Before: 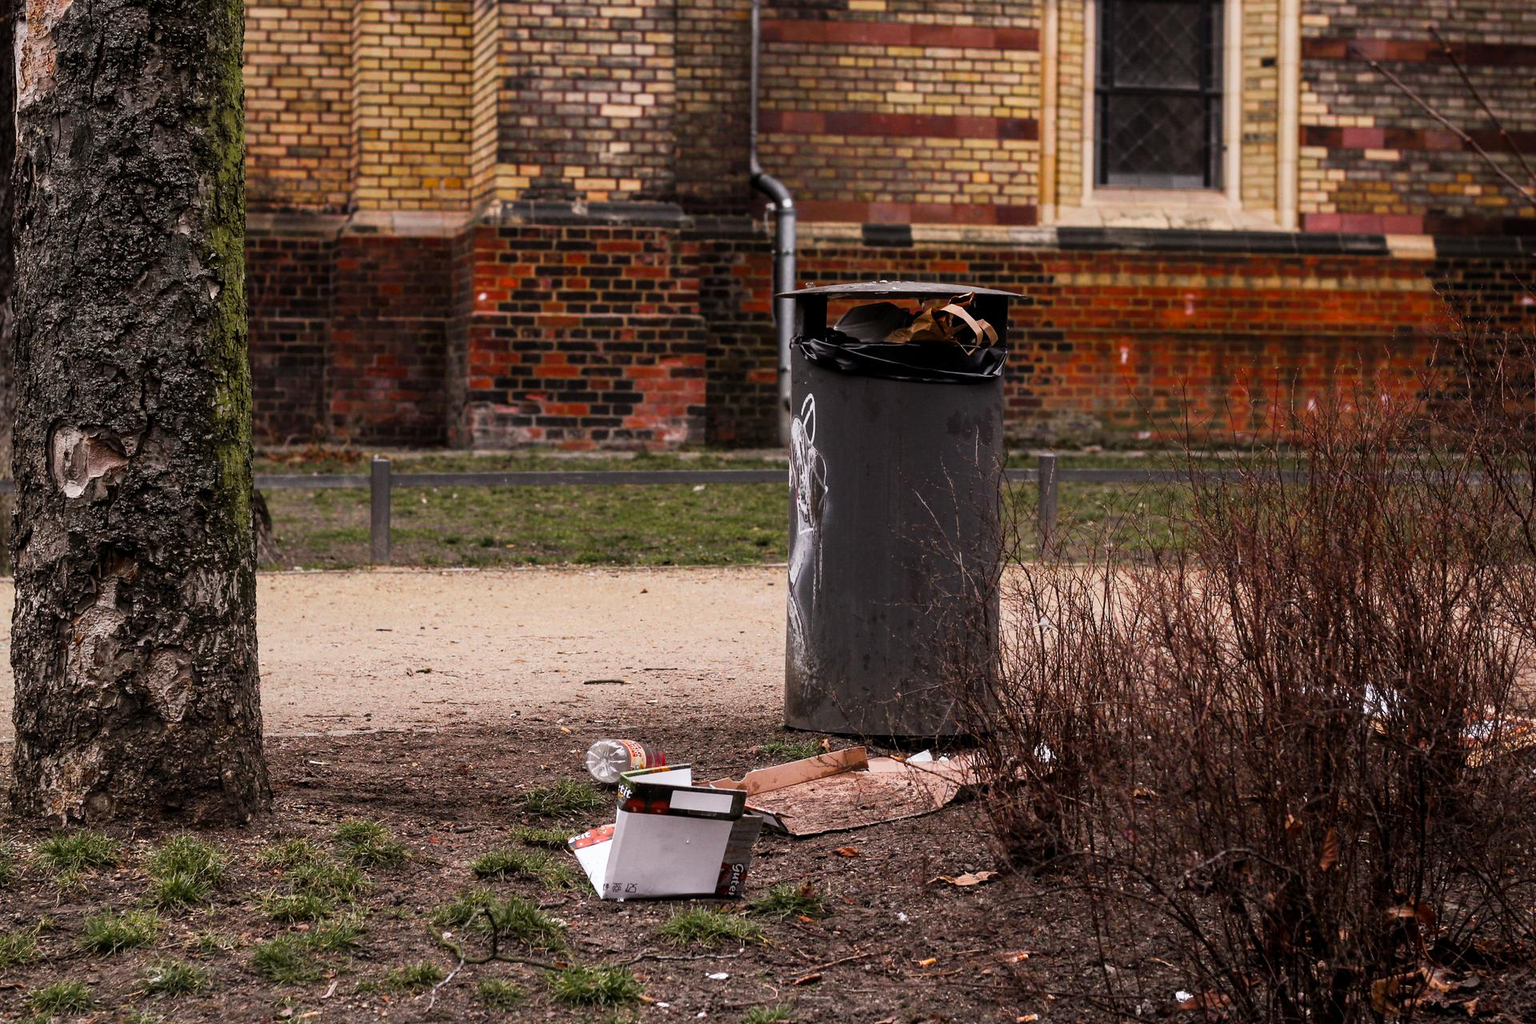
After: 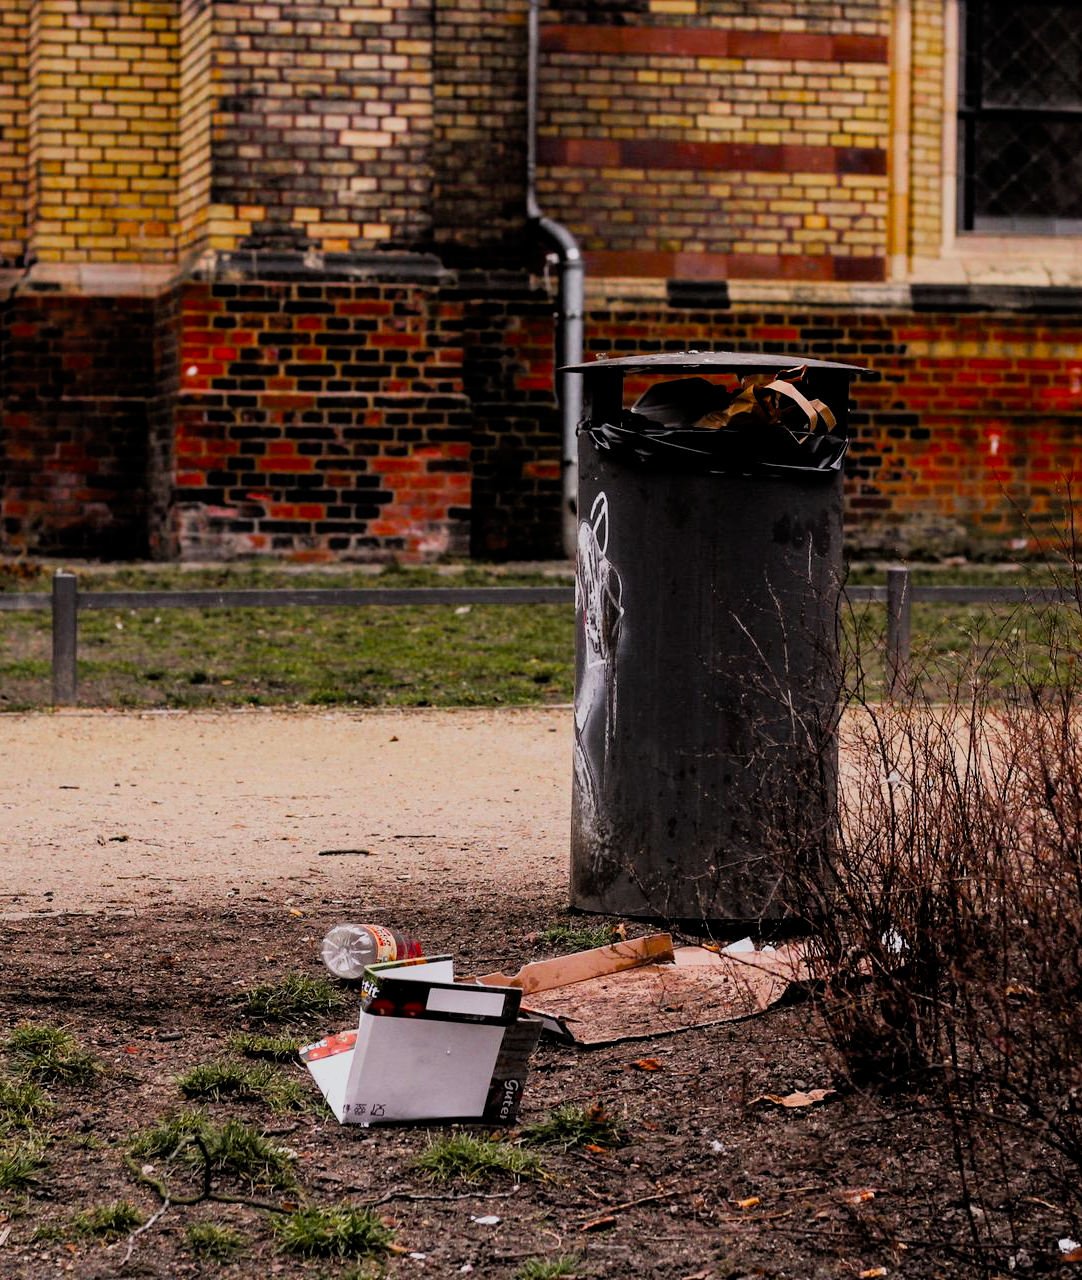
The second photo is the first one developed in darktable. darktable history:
crop: left 21.415%, right 22.22%
filmic rgb: black relative exposure -7.74 EV, white relative exposure 4.43 EV, target black luminance 0%, hardness 3.75, latitude 50.63%, contrast 1.074, highlights saturation mix 9.12%, shadows ↔ highlights balance -0.225%, color science v5 (2021), contrast in shadows safe, contrast in highlights safe
